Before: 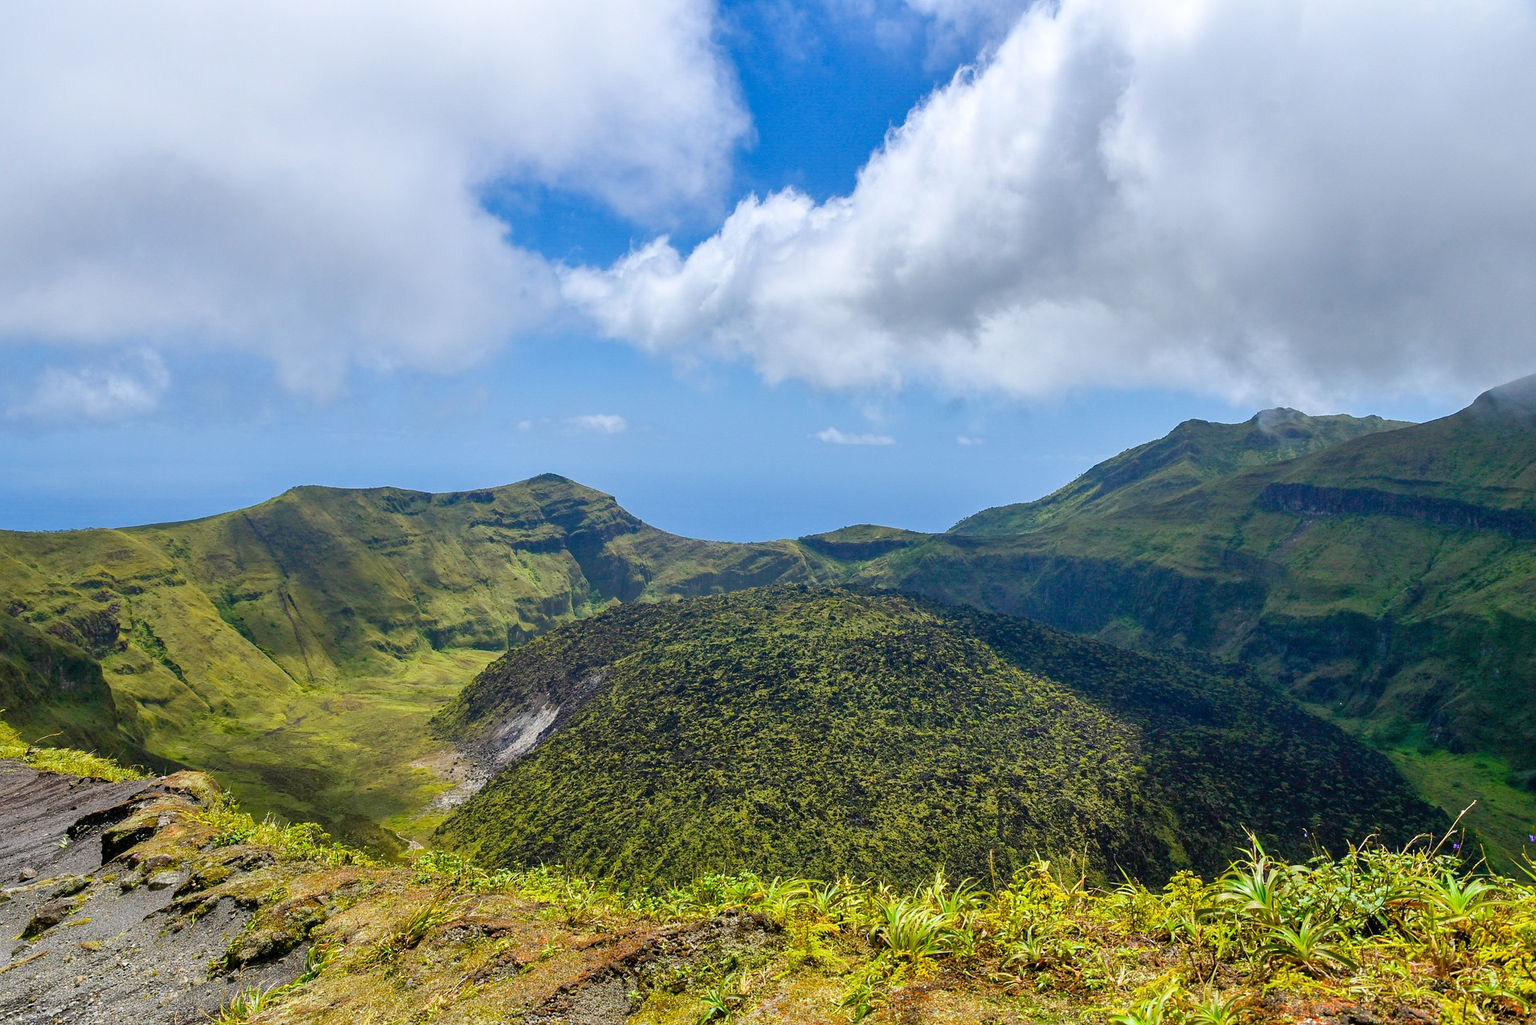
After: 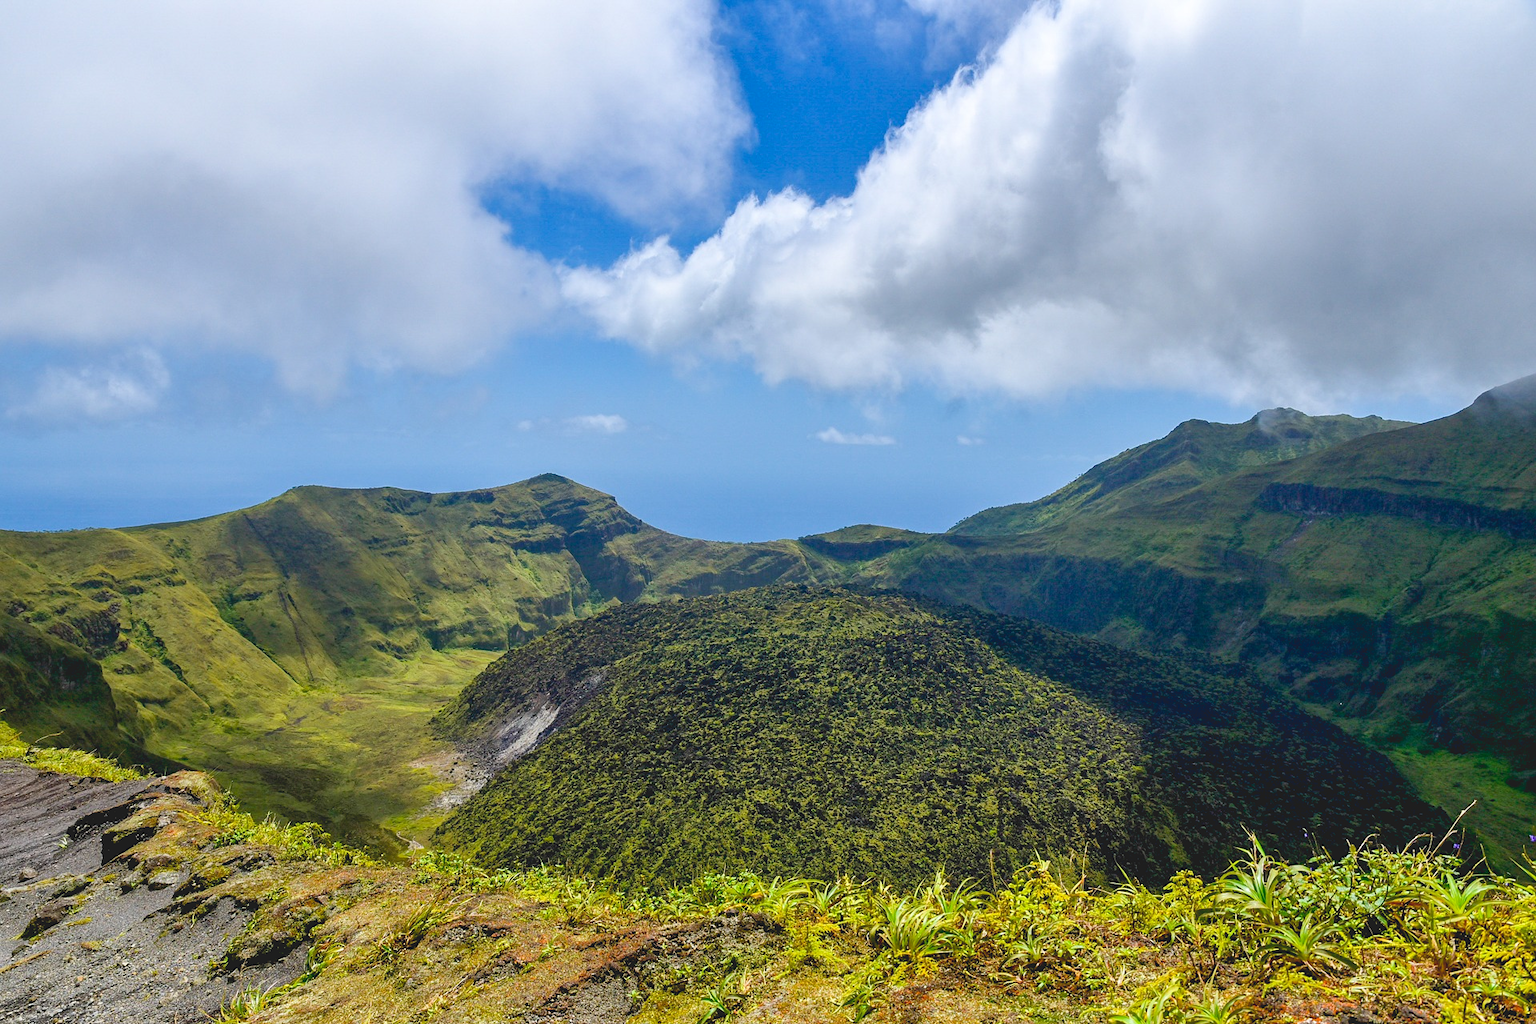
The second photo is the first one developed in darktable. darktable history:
tone curve: curves: ch0 [(0.122, 0.111) (1, 1)], preserve colors none
